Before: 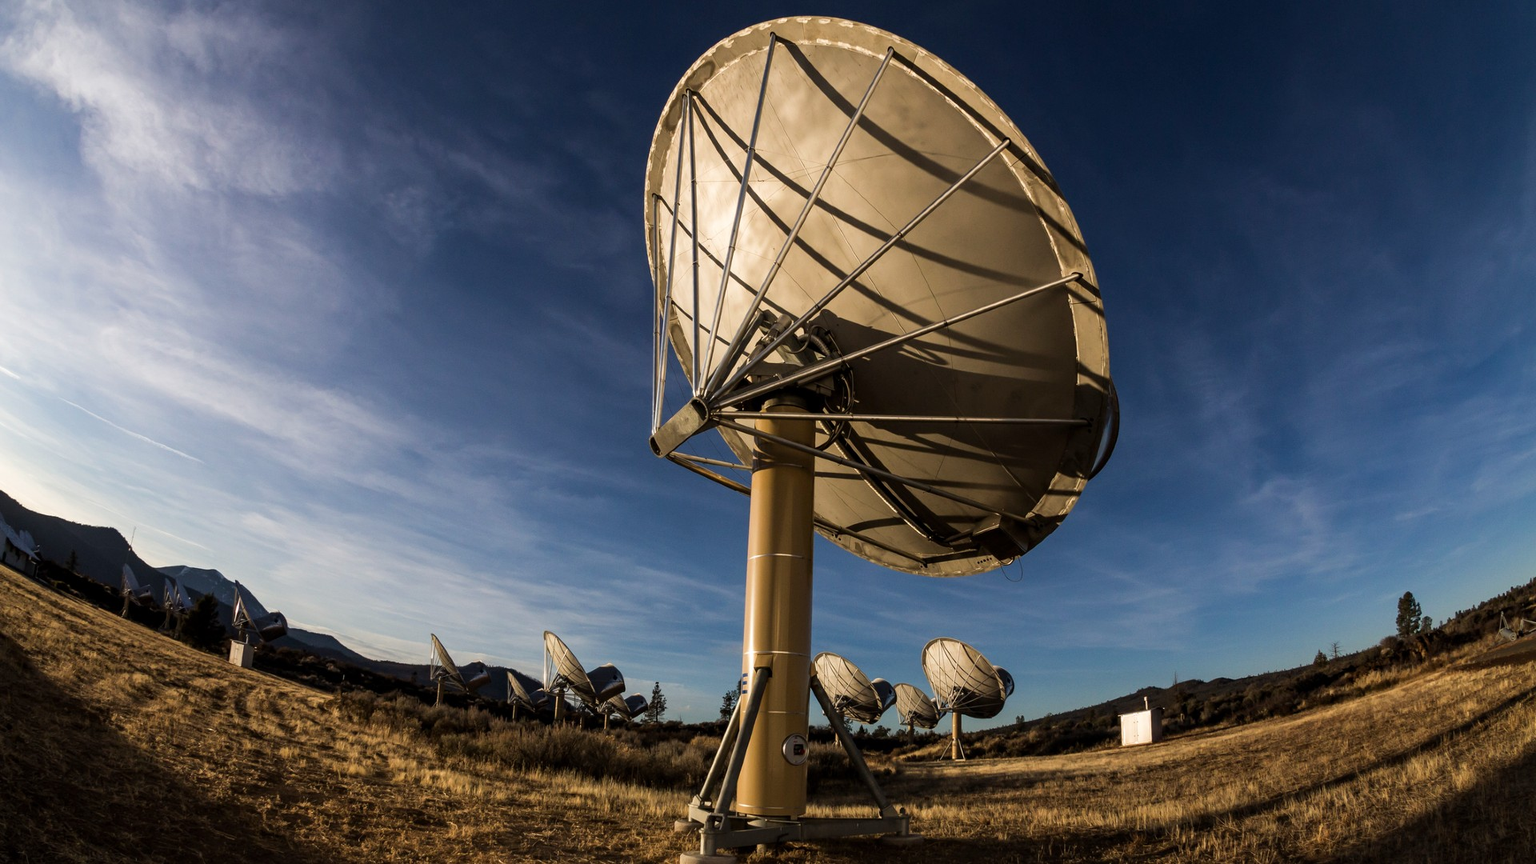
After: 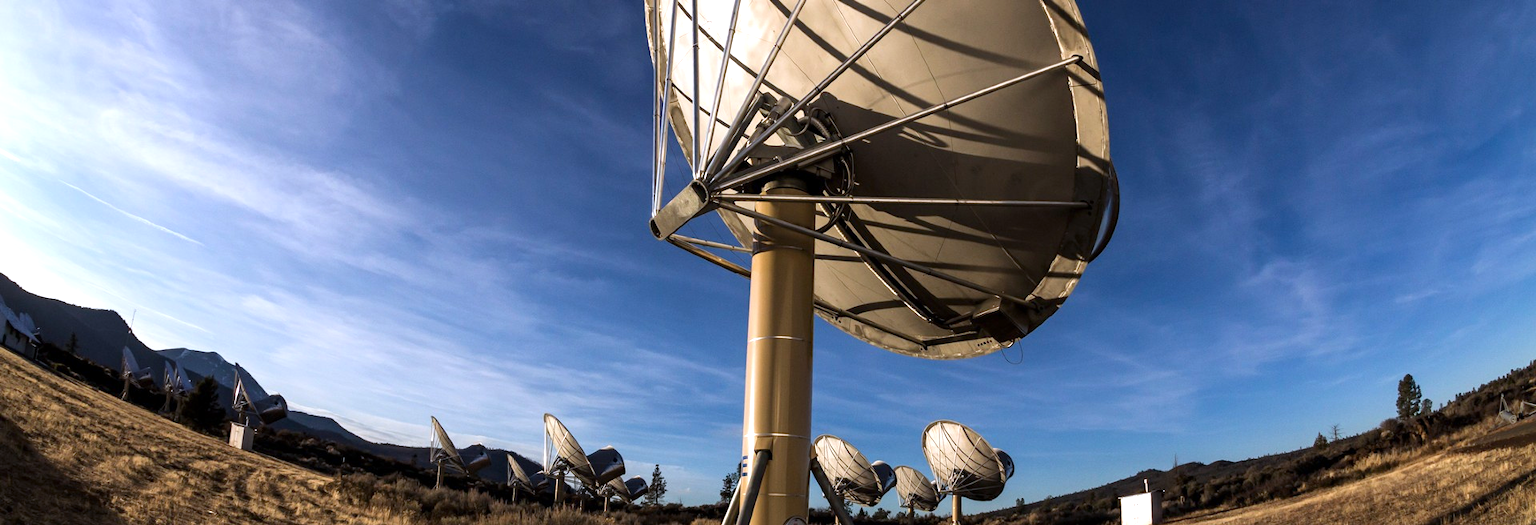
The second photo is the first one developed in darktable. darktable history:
tone equalizer: on, module defaults
crop and rotate: top 25.216%, bottom 13.933%
exposure: exposure 0.52 EV, compensate highlight preservation false
color calibration: illuminant as shot in camera, x 0.37, y 0.382, temperature 4316.93 K
